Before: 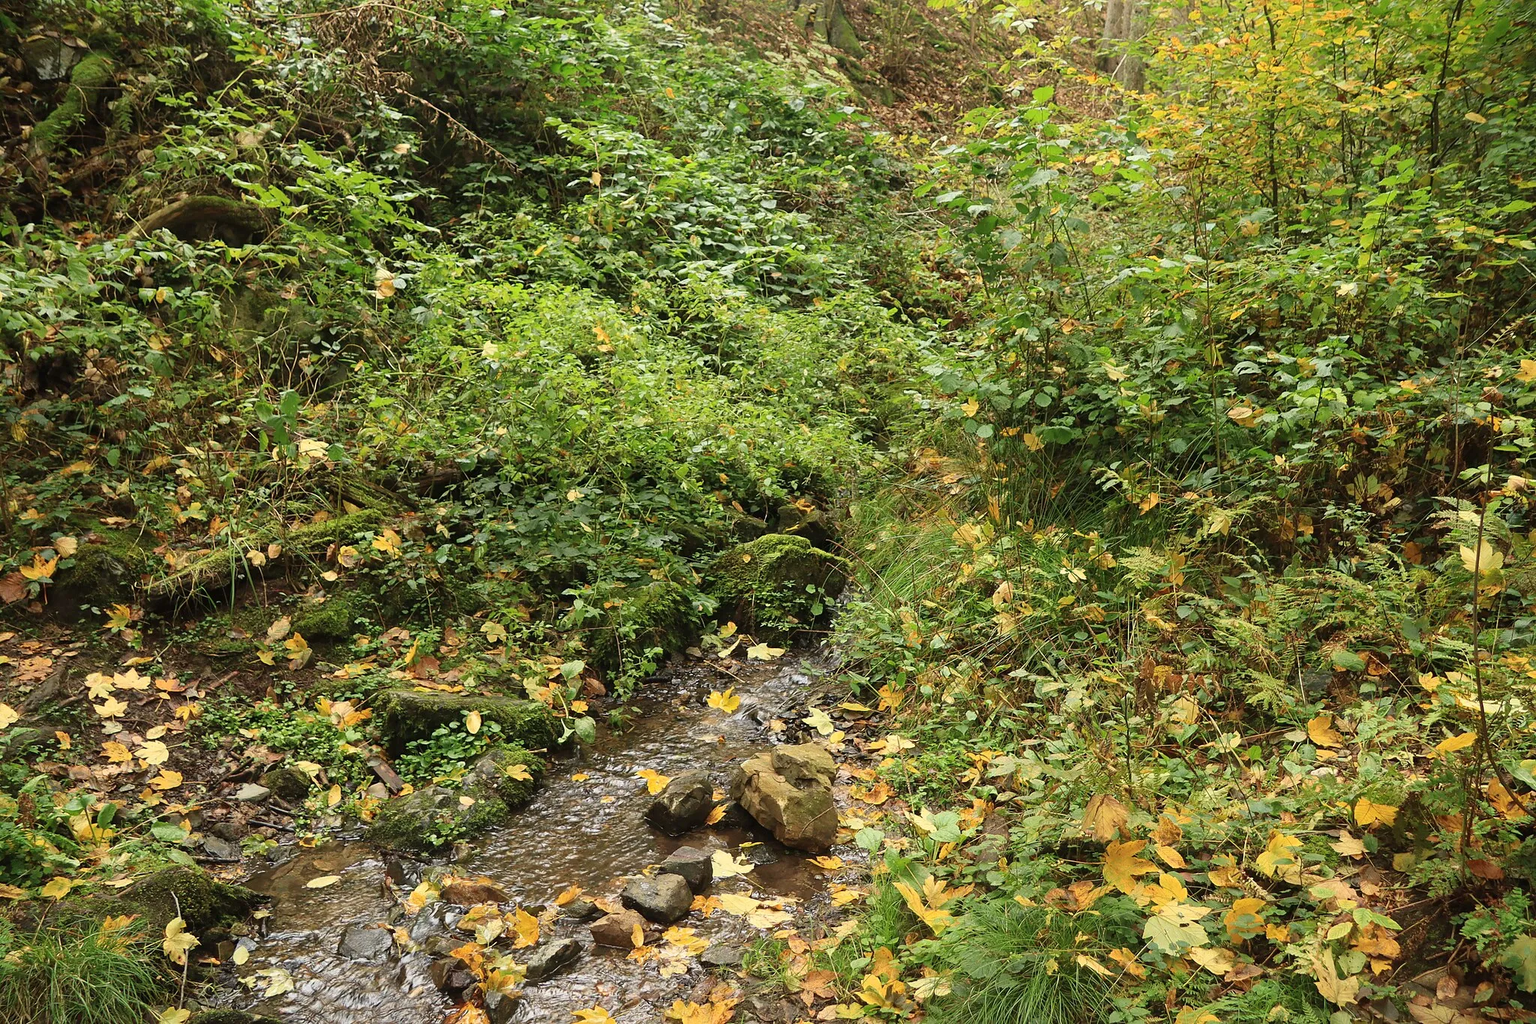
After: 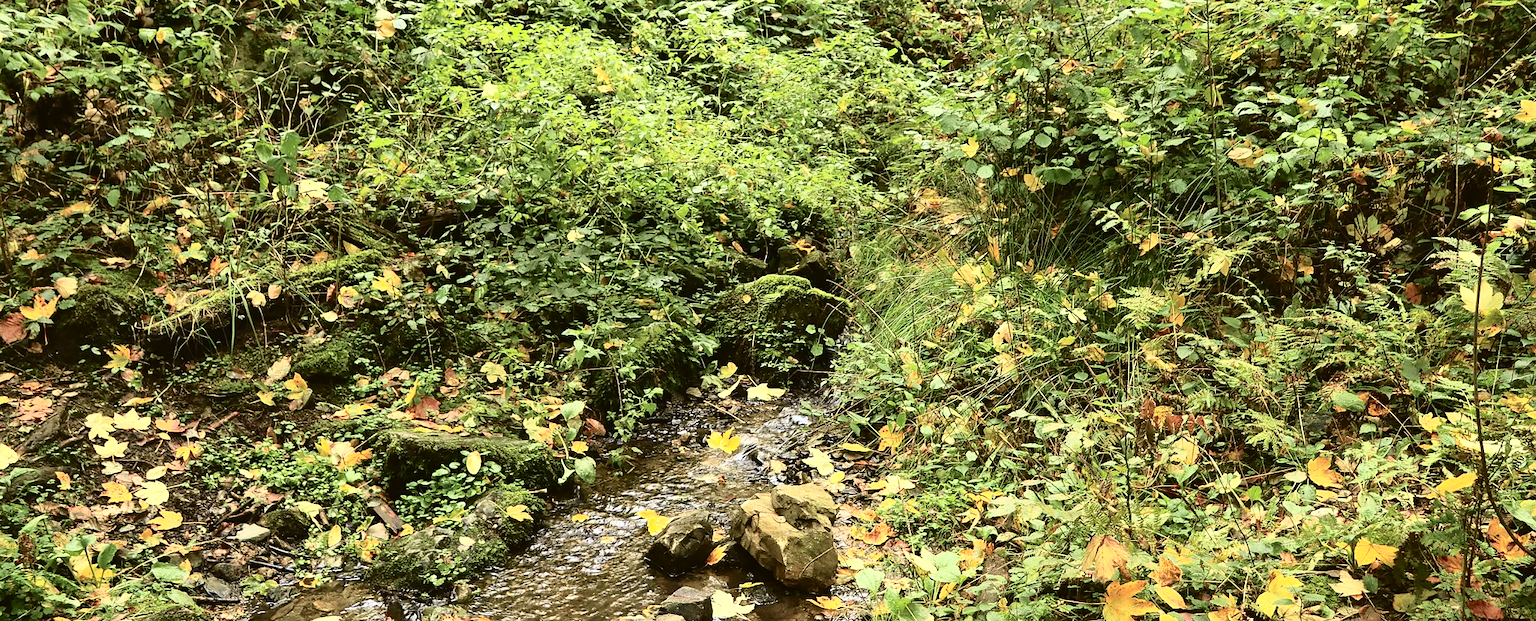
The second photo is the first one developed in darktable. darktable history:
tone equalizer: -8 EV -0.75 EV, -7 EV -0.7 EV, -6 EV -0.6 EV, -5 EV -0.4 EV, -3 EV 0.4 EV, -2 EV 0.6 EV, -1 EV 0.7 EV, +0 EV 0.75 EV, edges refinement/feathering 500, mask exposure compensation -1.57 EV, preserve details no
tone curve: curves: ch0 [(0, 0.021) (0.049, 0.044) (0.152, 0.14) (0.328, 0.377) (0.473, 0.543) (0.663, 0.734) (0.84, 0.899) (1, 0.969)]; ch1 [(0, 0) (0.302, 0.331) (0.427, 0.433) (0.472, 0.47) (0.502, 0.503) (0.527, 0.524) (0.564, 0.591) (0.602, 0.632) (0.677, 0.701) (0.859, 0.885) (1, 1)]; ch2 [(0, 0) (0.33, 0.301) (0.447, 0.44) (0.487, 0.496) (0.502, 0.516) (0.535, 0.563) (0.565, 0.6) (0.618, 0.629) (1, 1)], color space Lab, independent channels, preserve colors none
shadows and highlights: shadows 75, highlights -25, soften with gaussian
white balance: red 0.974, blue 1.044
crop and rotate: top 25.357%, bottom 13.942%
